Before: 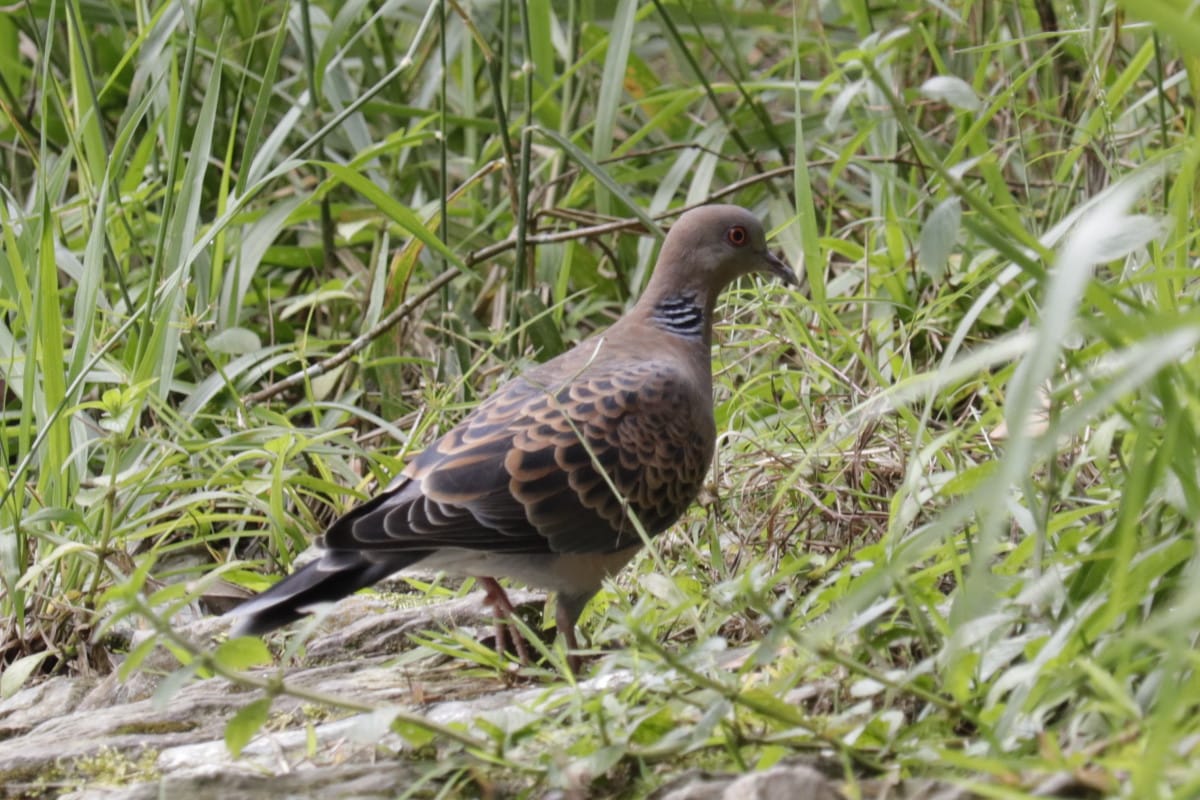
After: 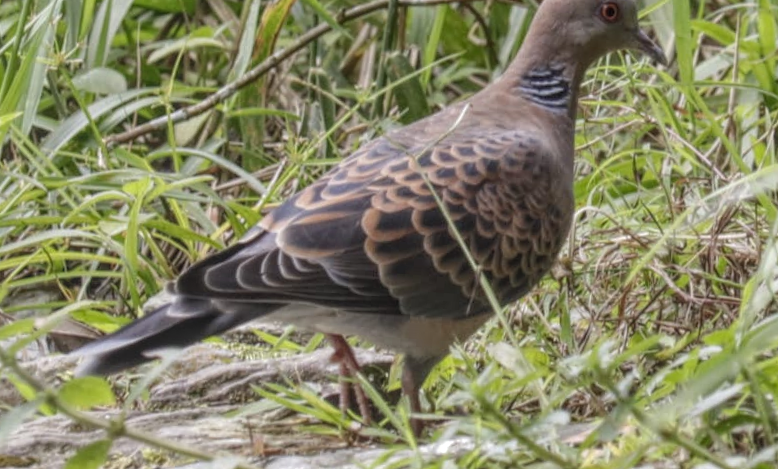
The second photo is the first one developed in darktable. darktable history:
rotate and perspective: rotation 4.1°, automatic cropping off
local contrast: highlights 66%, shadows 33%, detail 166%, midtone range 0.2
crop: left 13.312%, top 31.28%, right 24.627%, bottom 15.582%
